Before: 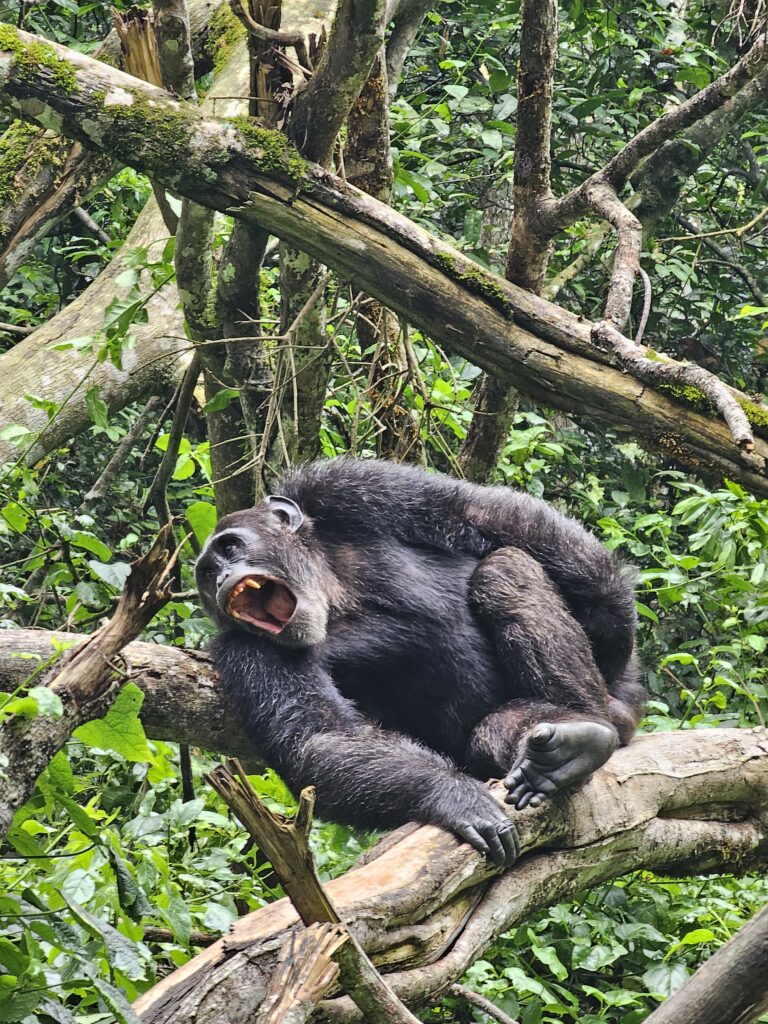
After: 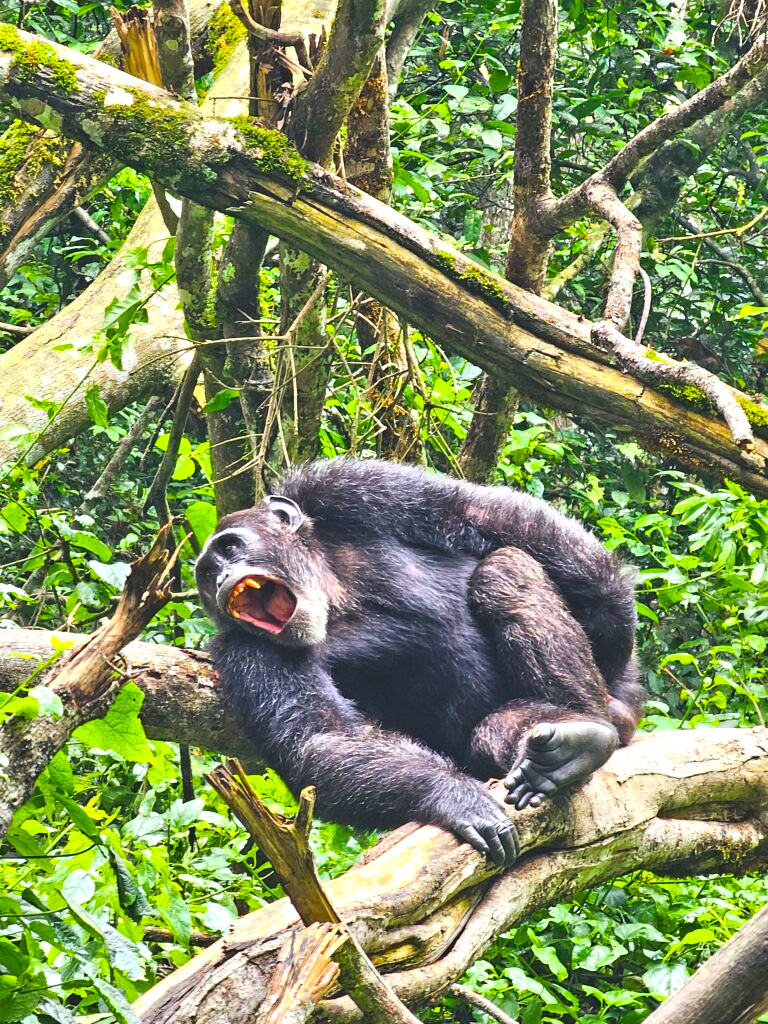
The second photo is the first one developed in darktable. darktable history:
color balance rgb: linear chroma grading › global chroma 15%, perceptual saturation grading › global saturation 30%
shadows and highlights: shadows 0, highlights 40
exposure: black level correction -0.005, exposure 0.622 EV, compensate highlight preservation false
